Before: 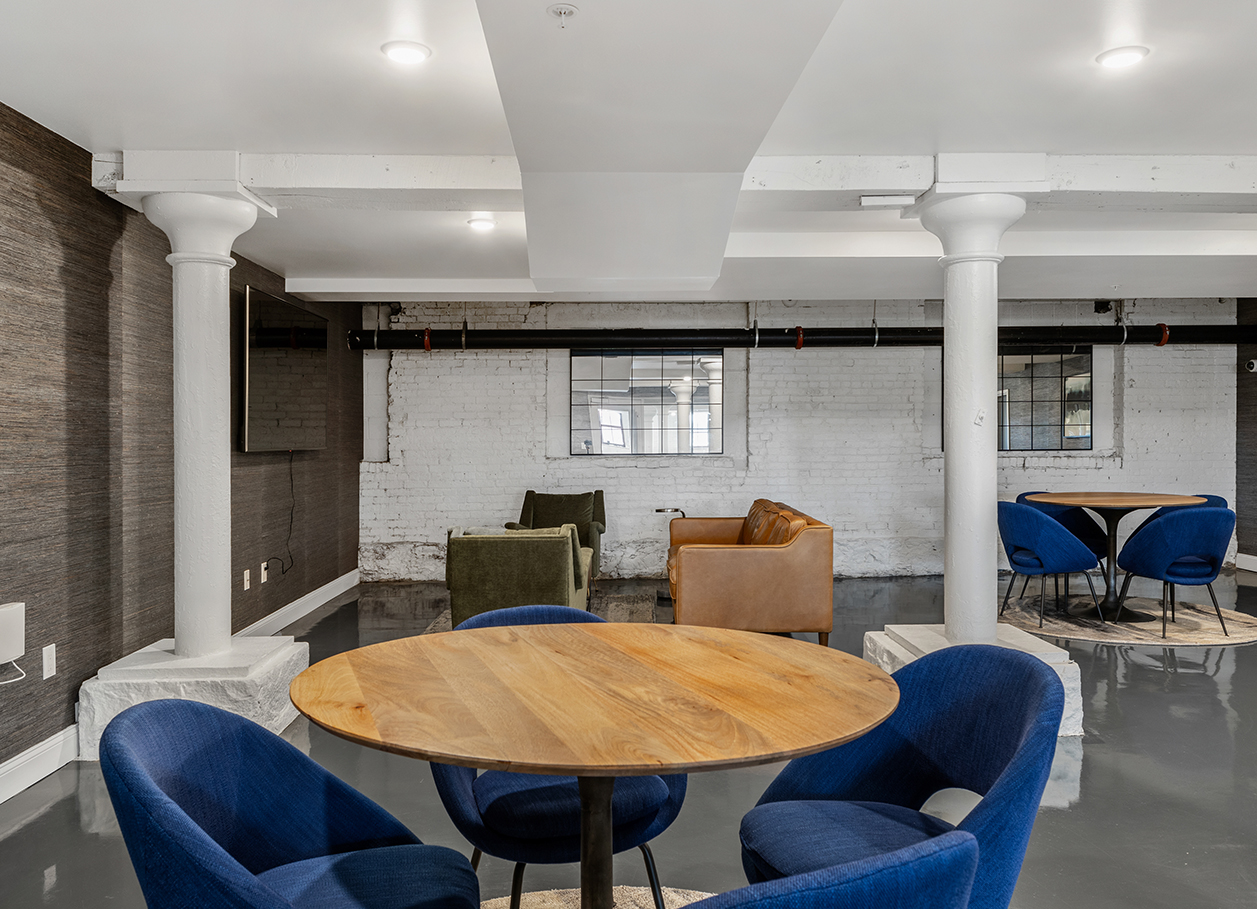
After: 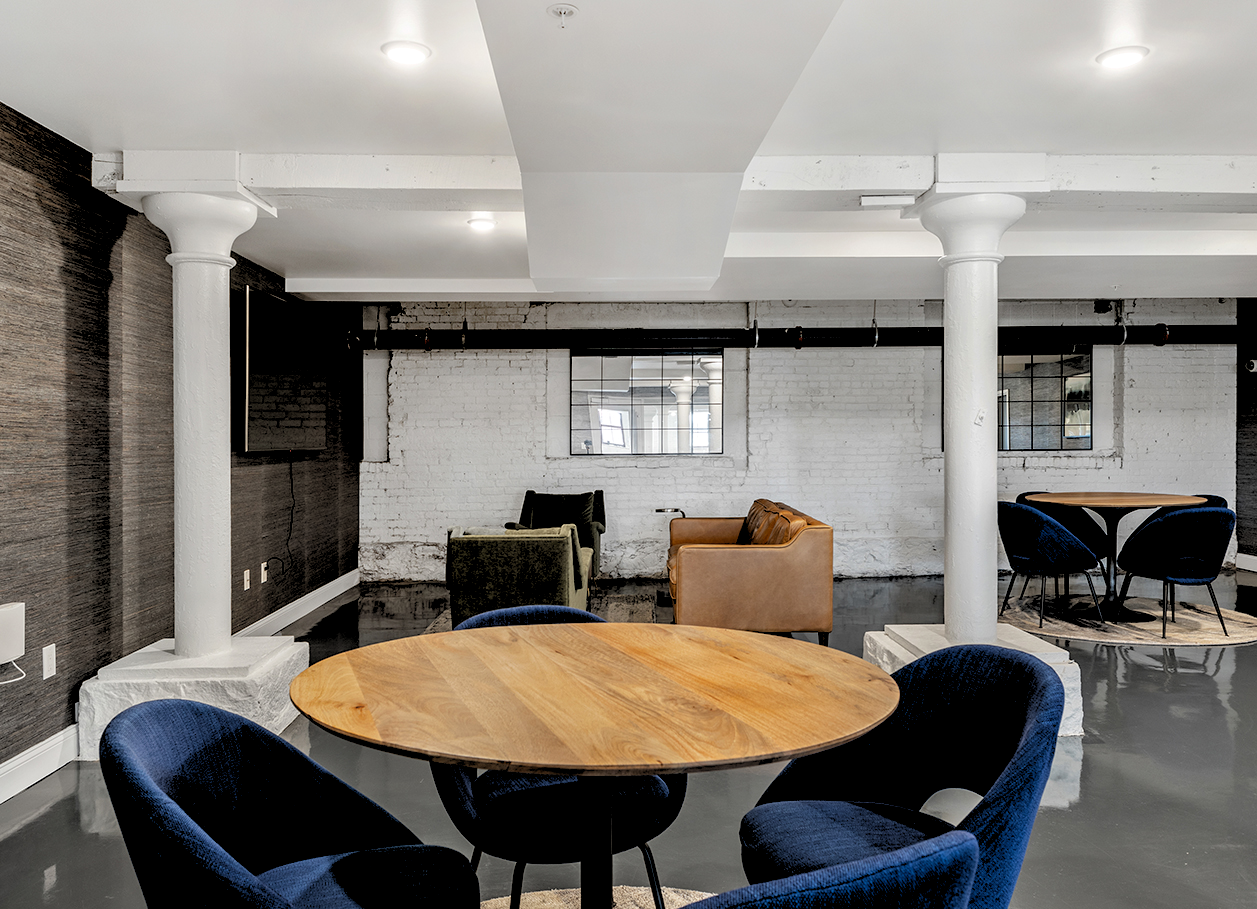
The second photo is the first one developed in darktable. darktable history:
rgb levels: levels [[0.029, 0.461, 0.922], [0, 0.5, 1], [0, 0.5, 1]]
tone equalizer: on, module defaults
